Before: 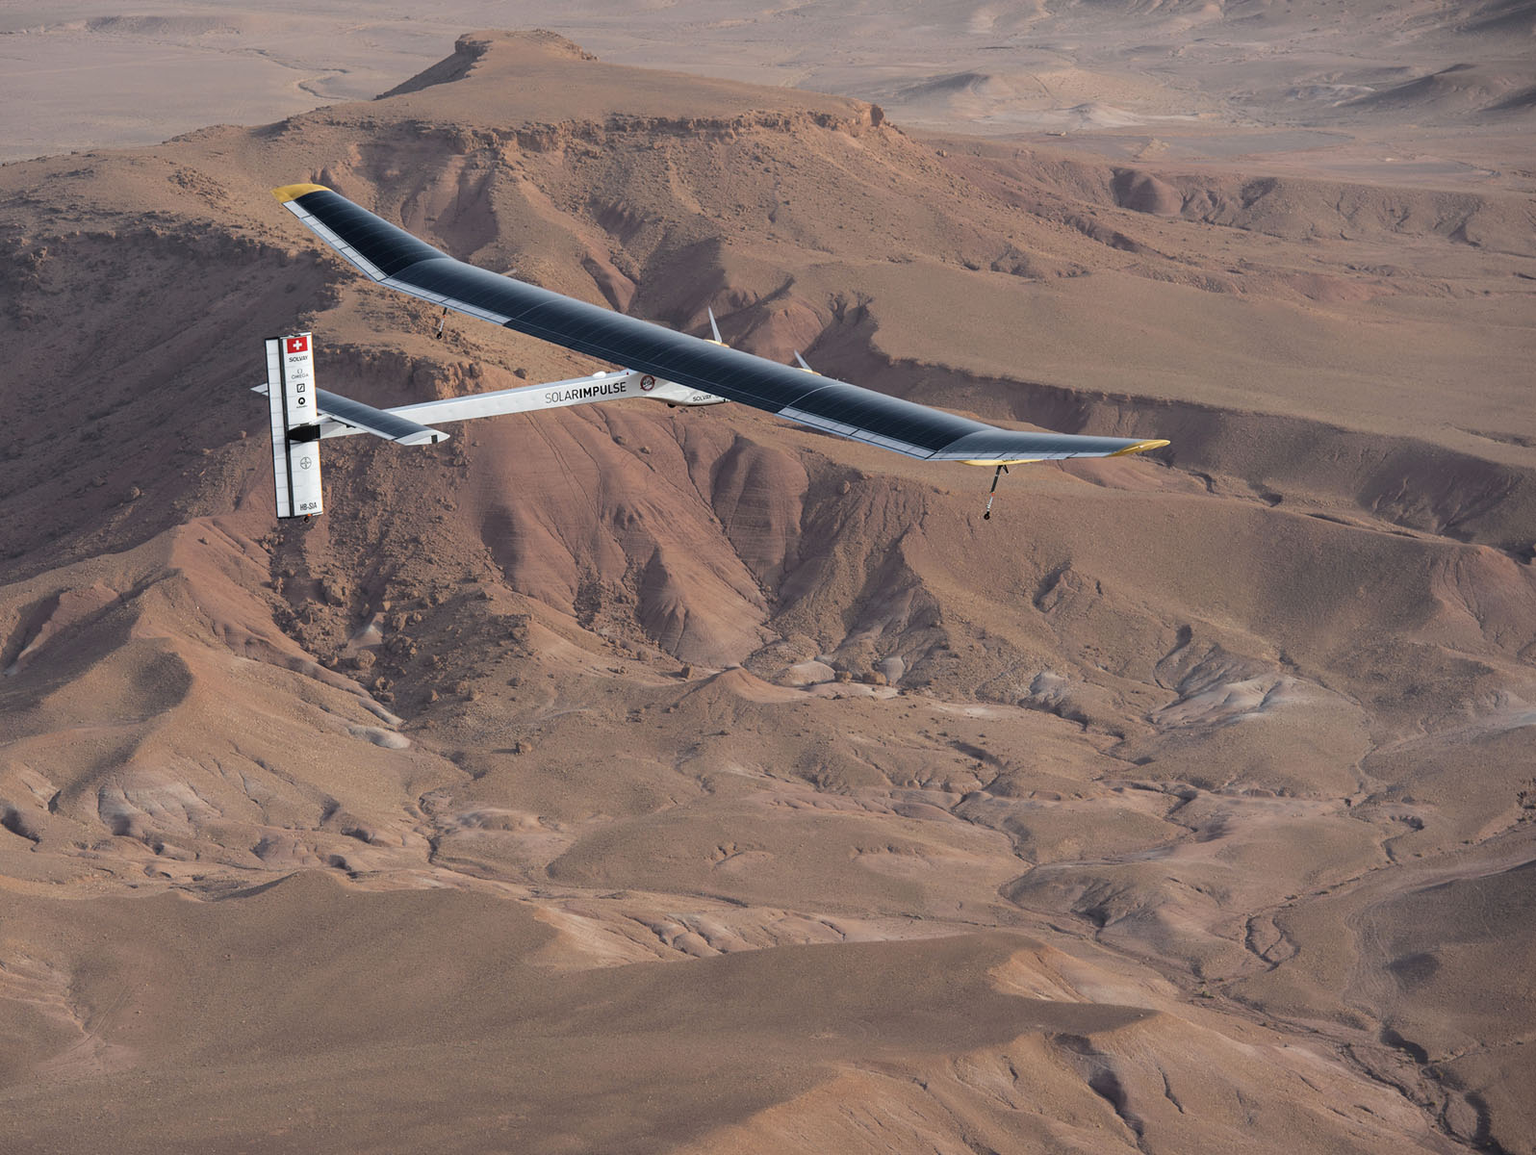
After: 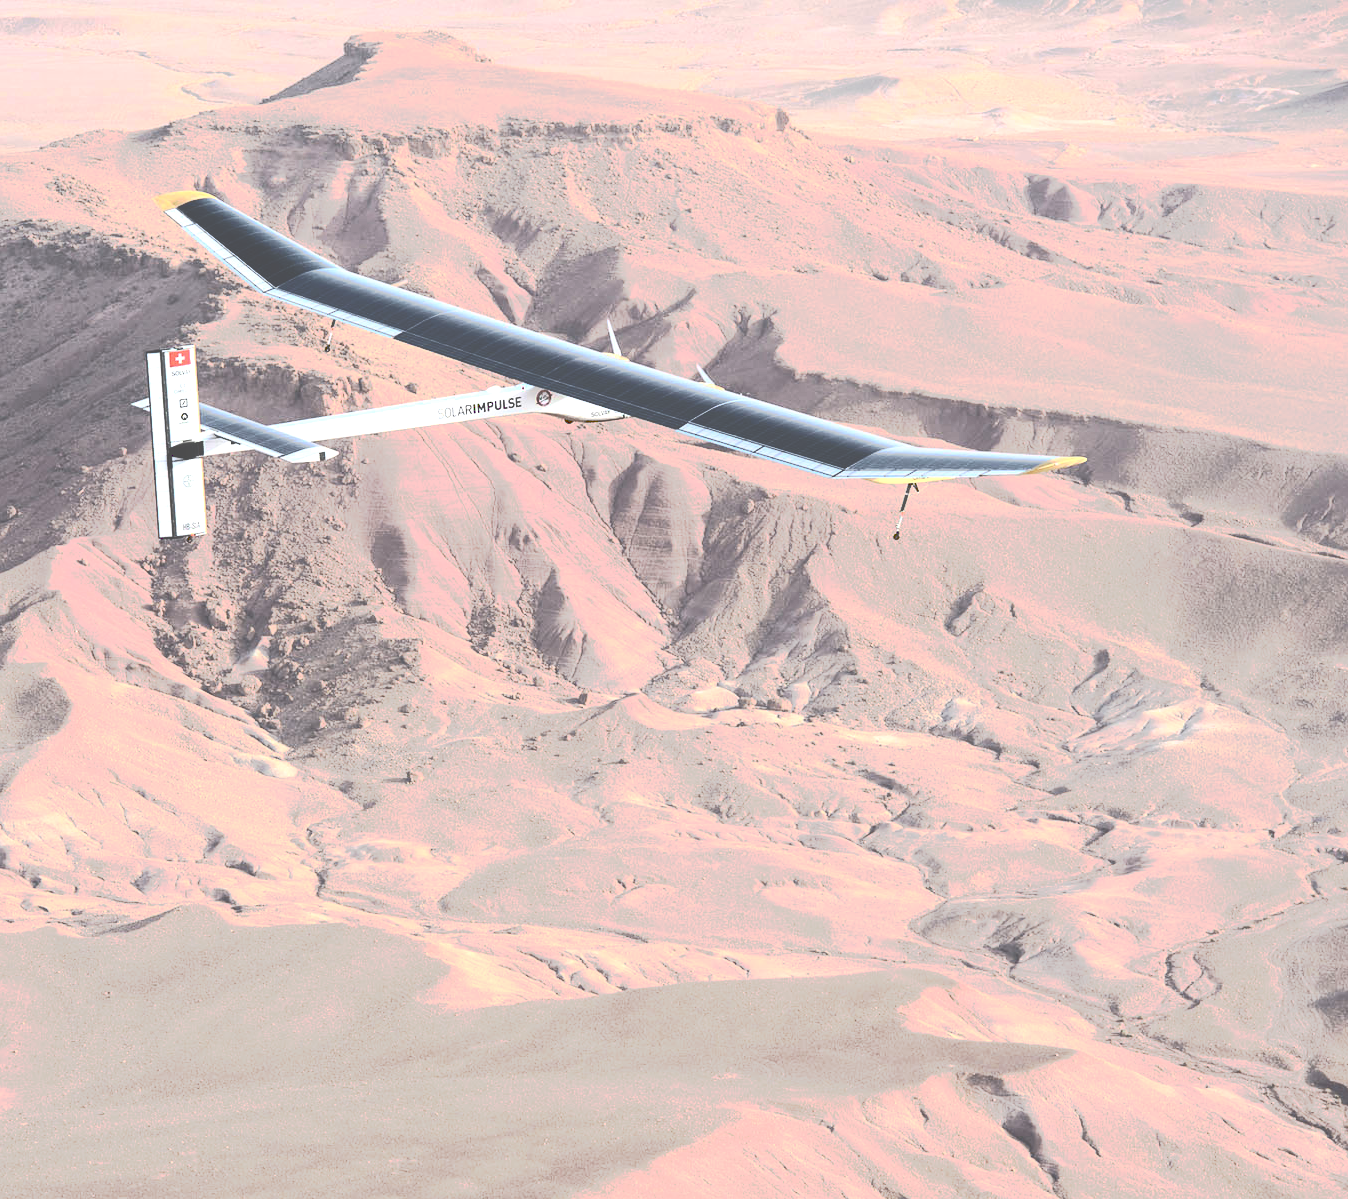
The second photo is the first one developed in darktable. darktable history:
crop: left 8.087%, right 7.412%
contrast brightness saturation: contrast 0.39, brightness 0.107
tone equalizer: on, module defaults
tone curve: curves: ch0 [(0, 0) (0.003, 0.313) (0.011, 0.317) (0.025, 0.317) (0.044, 0.322) (0.069, 0.327) (0.1, 0.335) (0.136, 0.347) (0.177, 0.364) (0.224, 0.384) (0.277, 0.421) (0.335, 0.459) (0.399, 0.501) (0.468, 0.554) (0.543, 0.611) (0.623, 0.679) (0.709, 0.751) (0.801, 0.804) (0.898, 0.844) (1, 1)], preserve colors none
exposure: exposure 1.166 EV, compensate exposure bias true, compensate highlight preservation false
